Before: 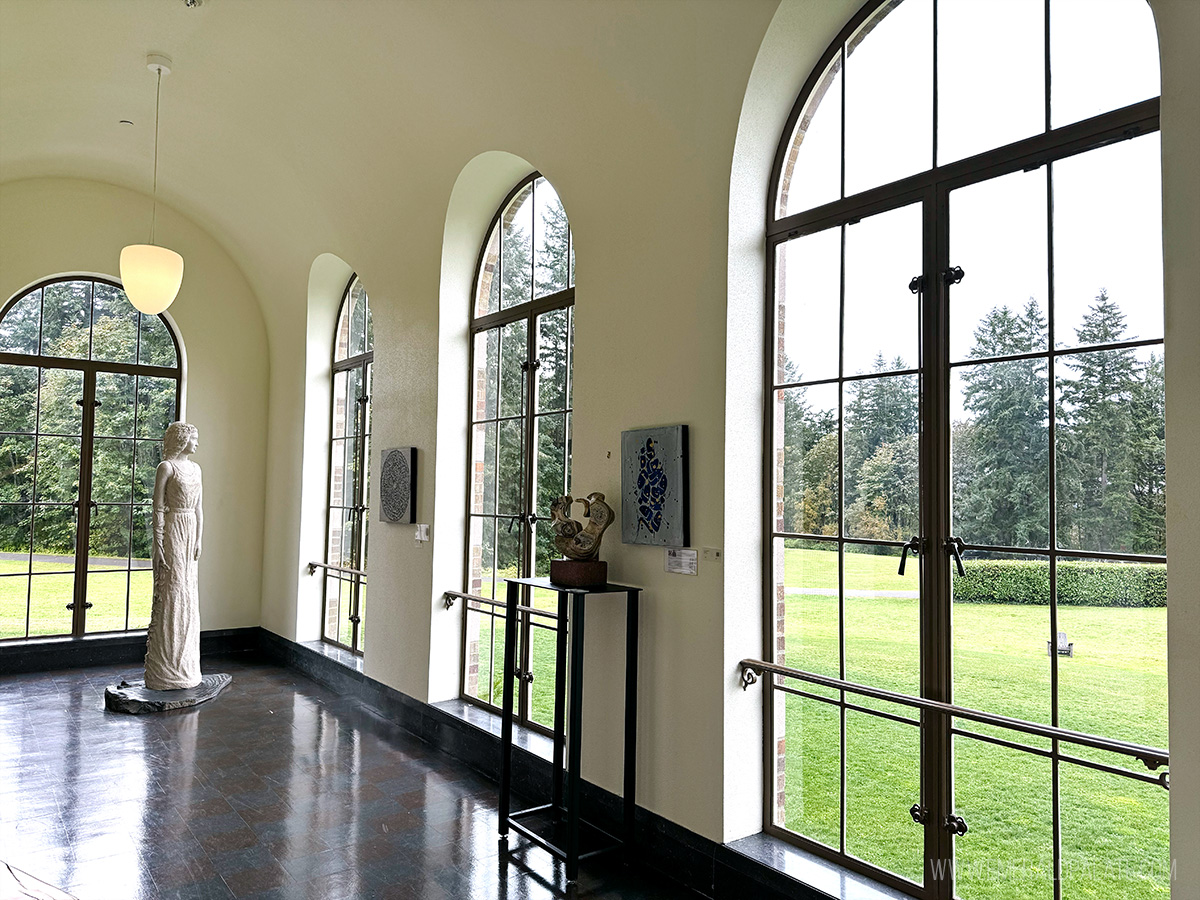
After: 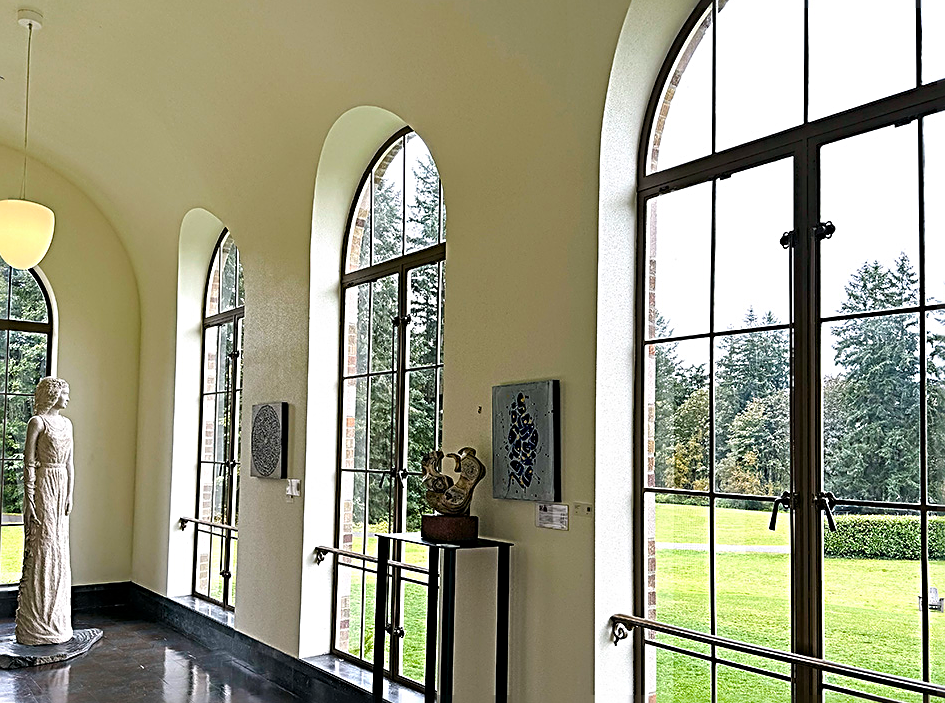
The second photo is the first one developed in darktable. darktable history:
sharpen: radius 3.025, amount 0.757
color balance rgb: perceptual saturation grading › global saturation 20%, global vibrance 20%
crop and rotate: left 10.77%, top 5.1%, right 10.41%, bottom 16.76%
